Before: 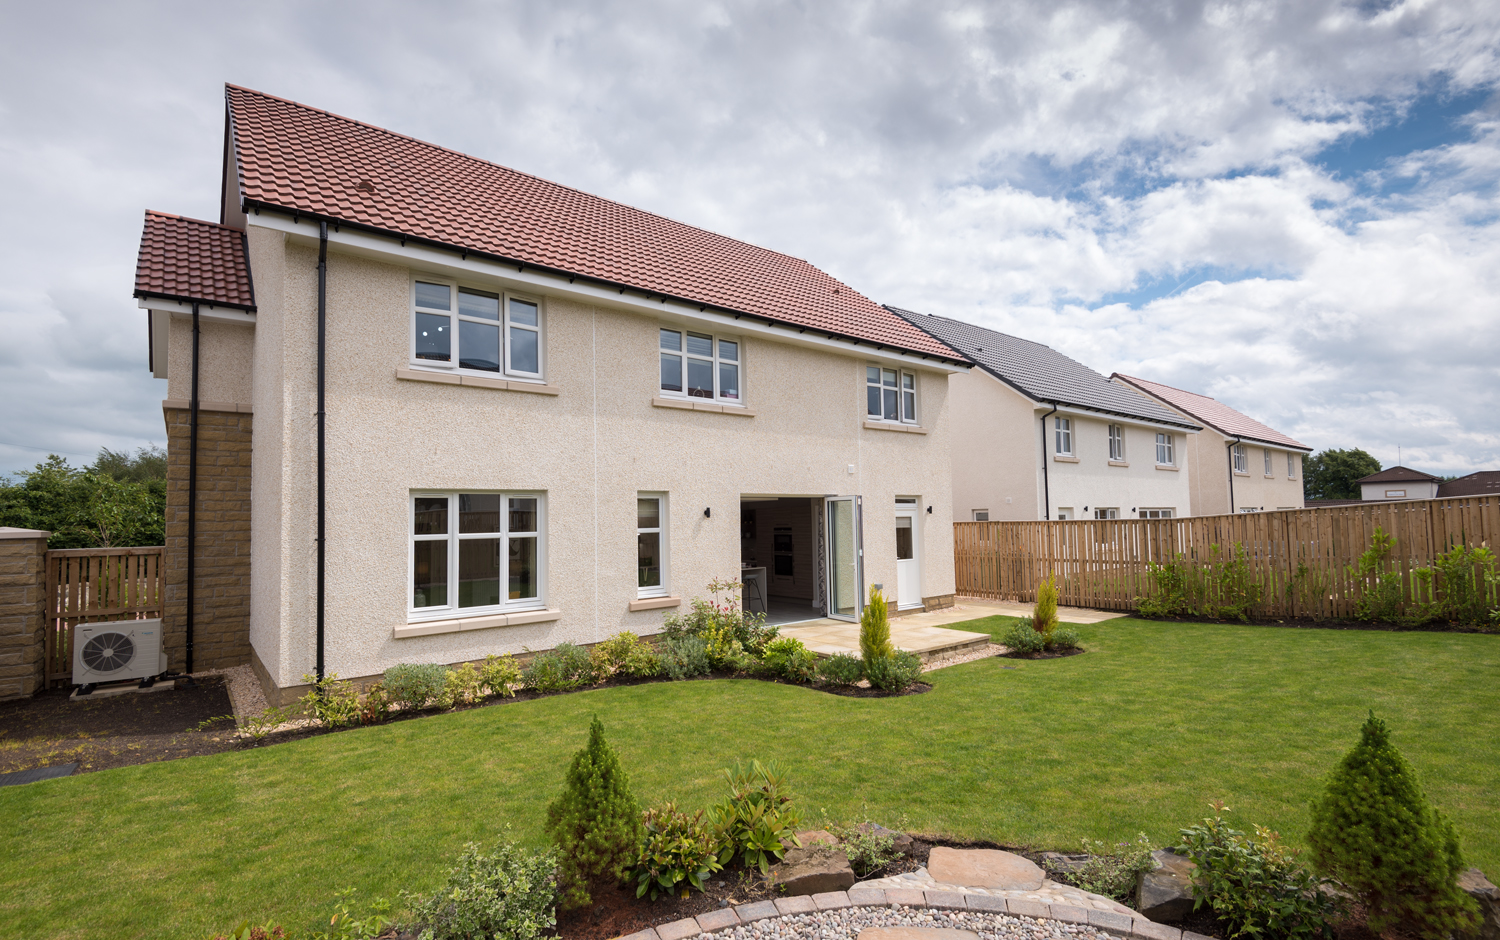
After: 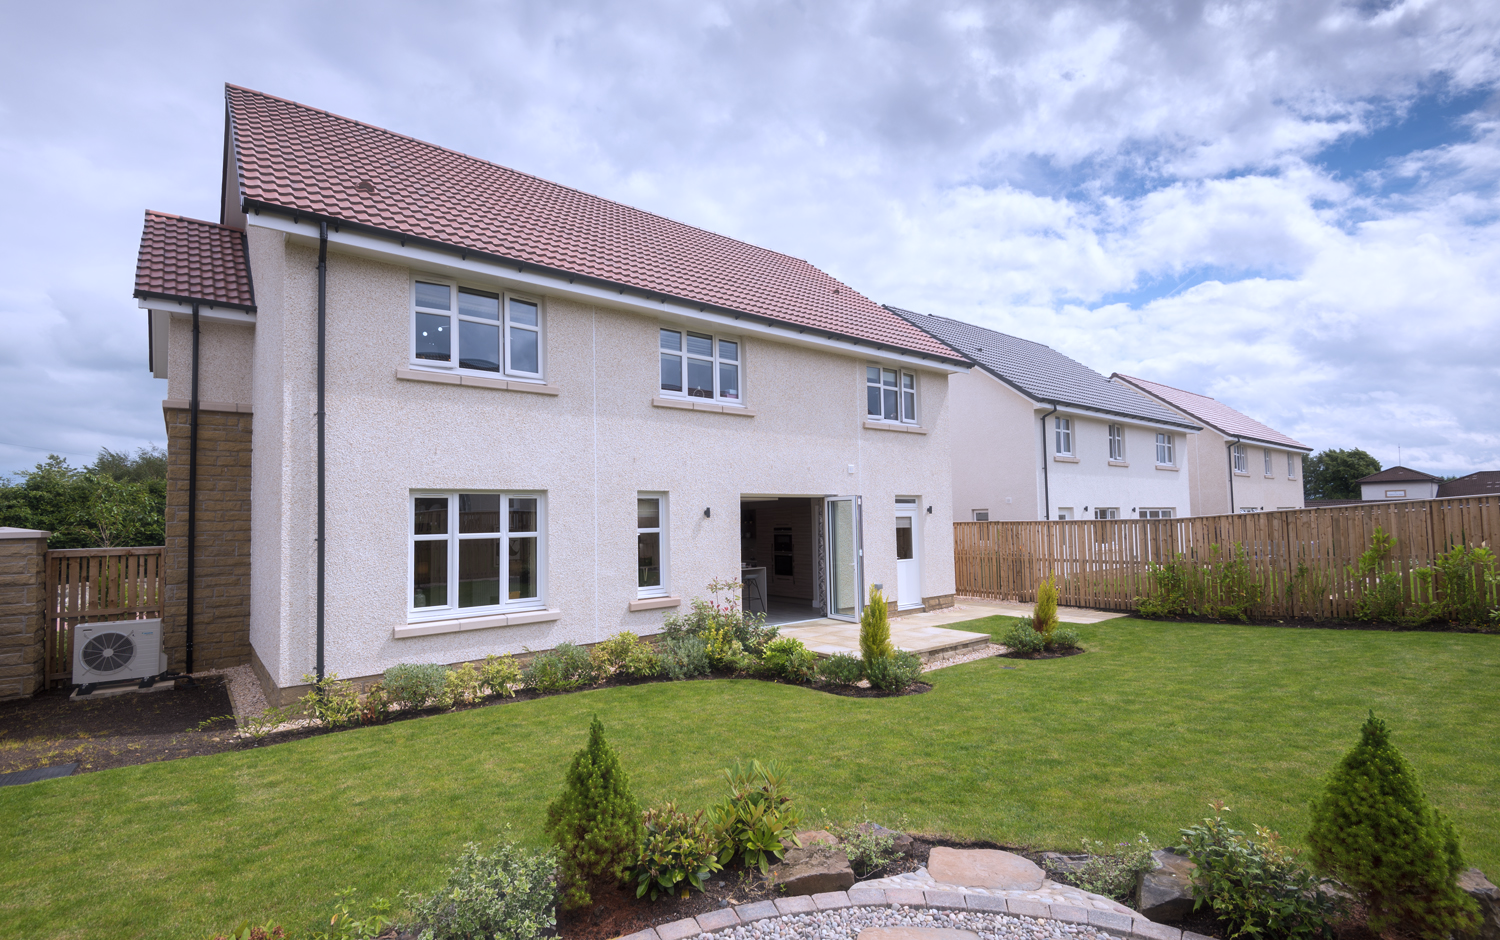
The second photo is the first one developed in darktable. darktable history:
haze removal: strength -0.1, adaptive false
white balance: red 0.967, blue 1.119, emerald 0.756
